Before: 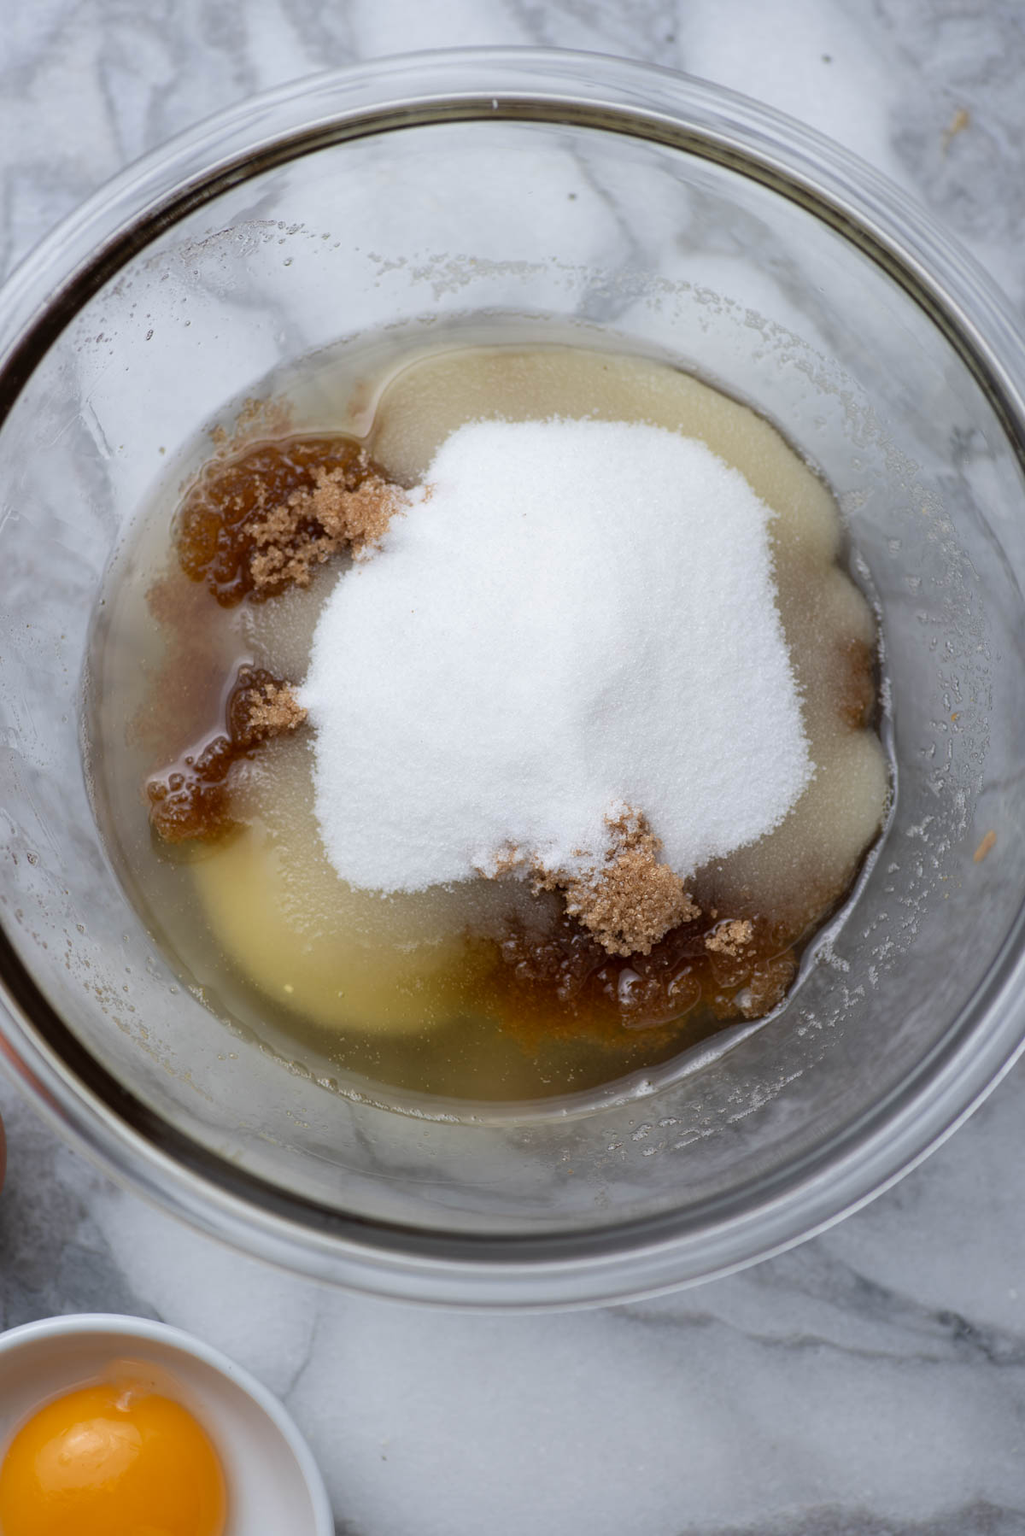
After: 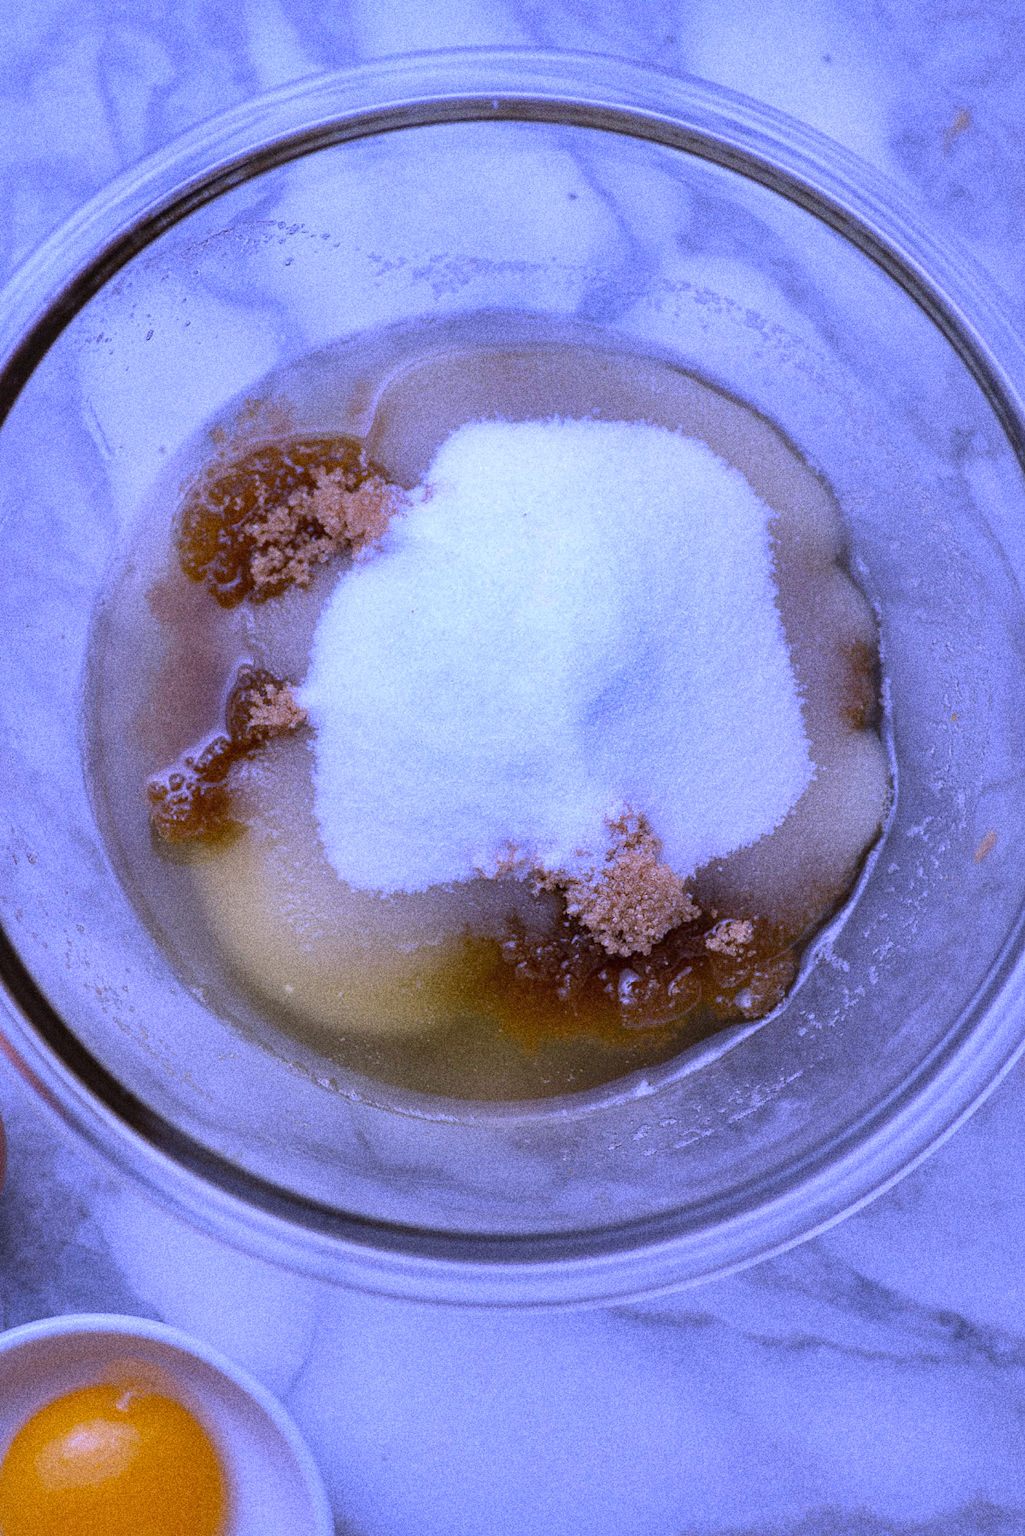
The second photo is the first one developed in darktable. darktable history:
white balance: red 0.98, blue 1.61
grain: coarseness 14.49 ISO, strength 48.04%, mid-tones bias 35%
shadows and highlights: shadows 40, highlights -60
